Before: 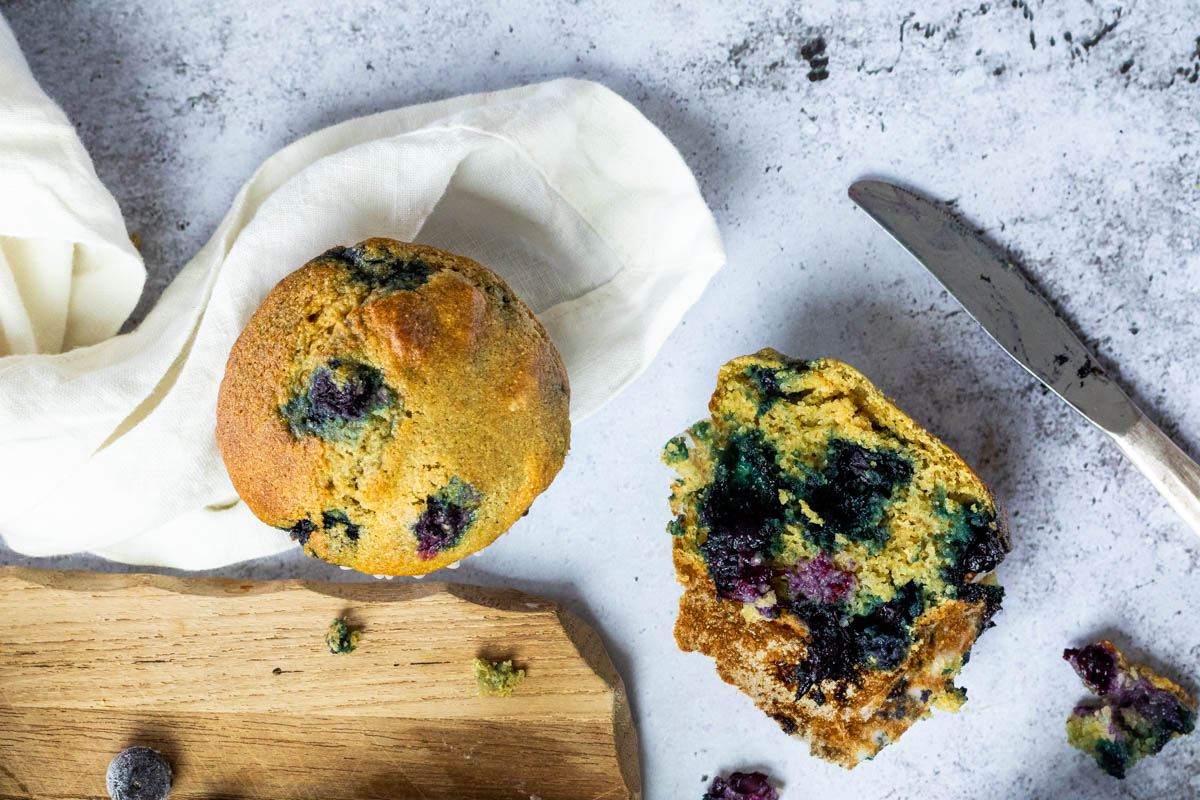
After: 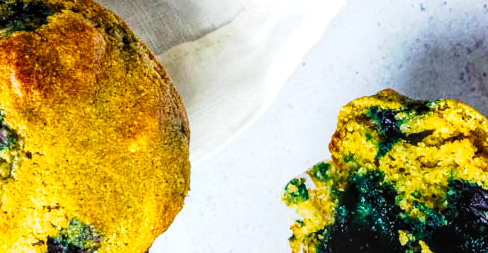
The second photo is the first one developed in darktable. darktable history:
crop: left 31.683%, top 32.489%, right 27.464%, bottom 35.871%
tone curve: curves: ch0 [(0, 0) (0.114, 0.083) (0.303, 0.285) (0.447, 0.51) (0.602, 0.697) (0.772, 0.866) (0.999, 0.978)]; ch1 [(0, 0) (0.389, 0.352) (0.458, 0.433) (0.486, 0.474) (0.509, 0.505) (0.535, 0.528) (0.57, 0.579) (0.696, 0.706) (1, 1)]; ch2 [(0, 0) (0.369, 0.388) (0.449, 0.431) (0.501, 0.5) (0.528, 0.527) (0.589, 0.608) (0.697, 0.721) (1, 1)], preserve colors none
local contrast: on, module defaults
color balance rgb: linear chroma grading › global chroma 14.984%, perceptual saturation grading › global saturation -0.072%, global vibrance 35.575%, contrast 9.682%
